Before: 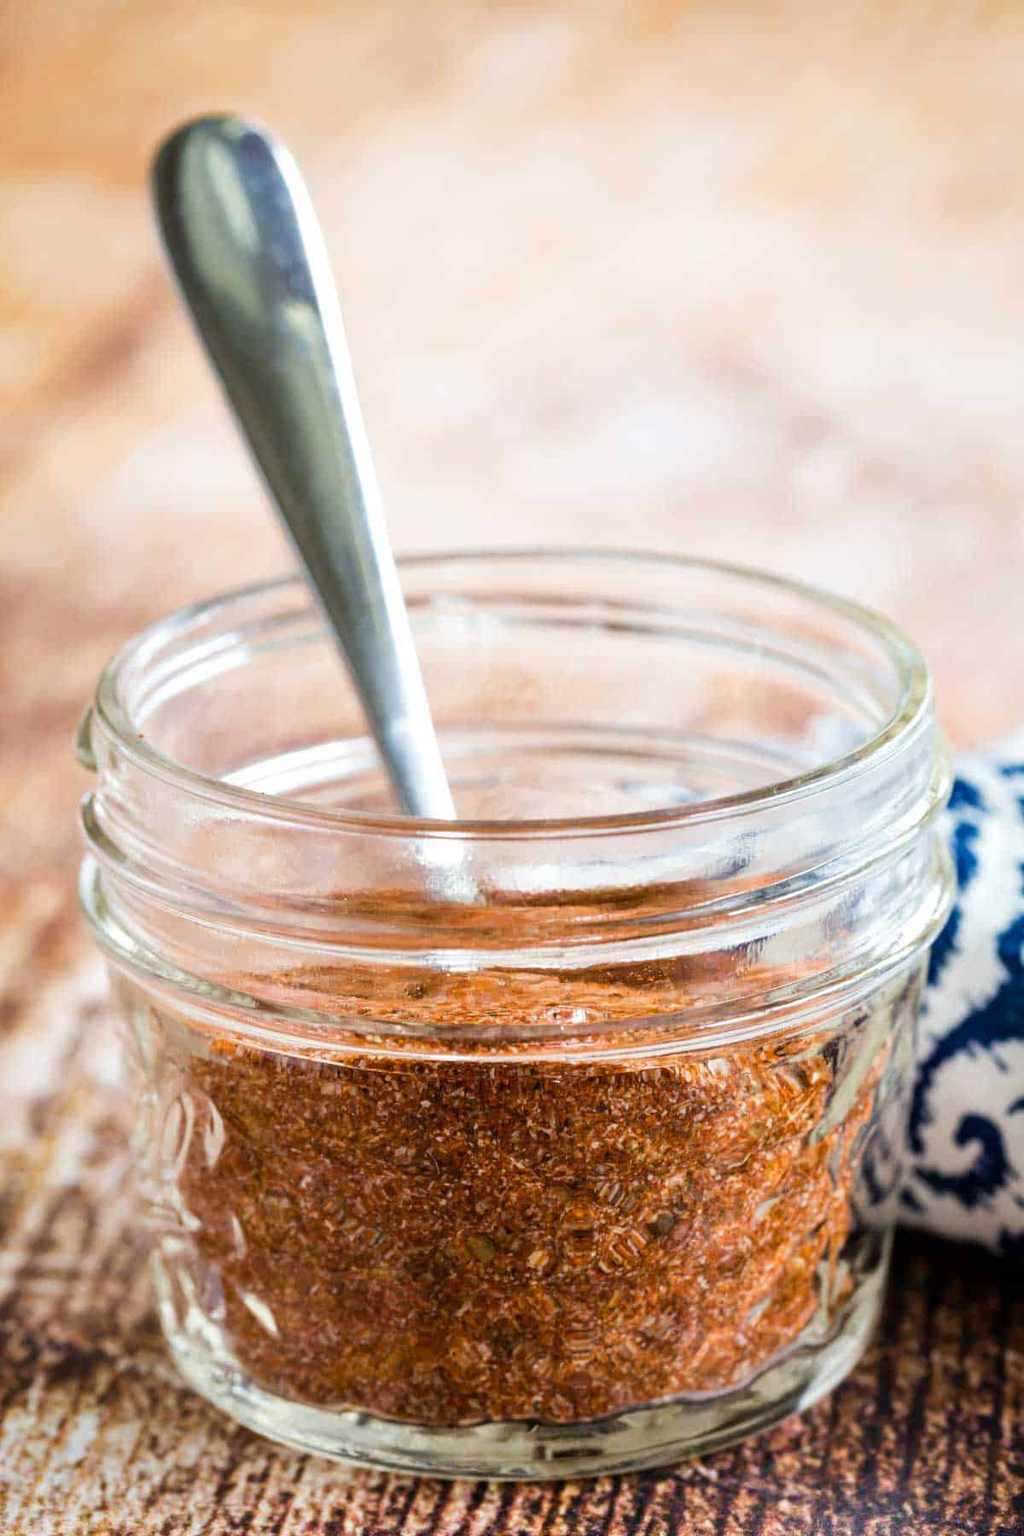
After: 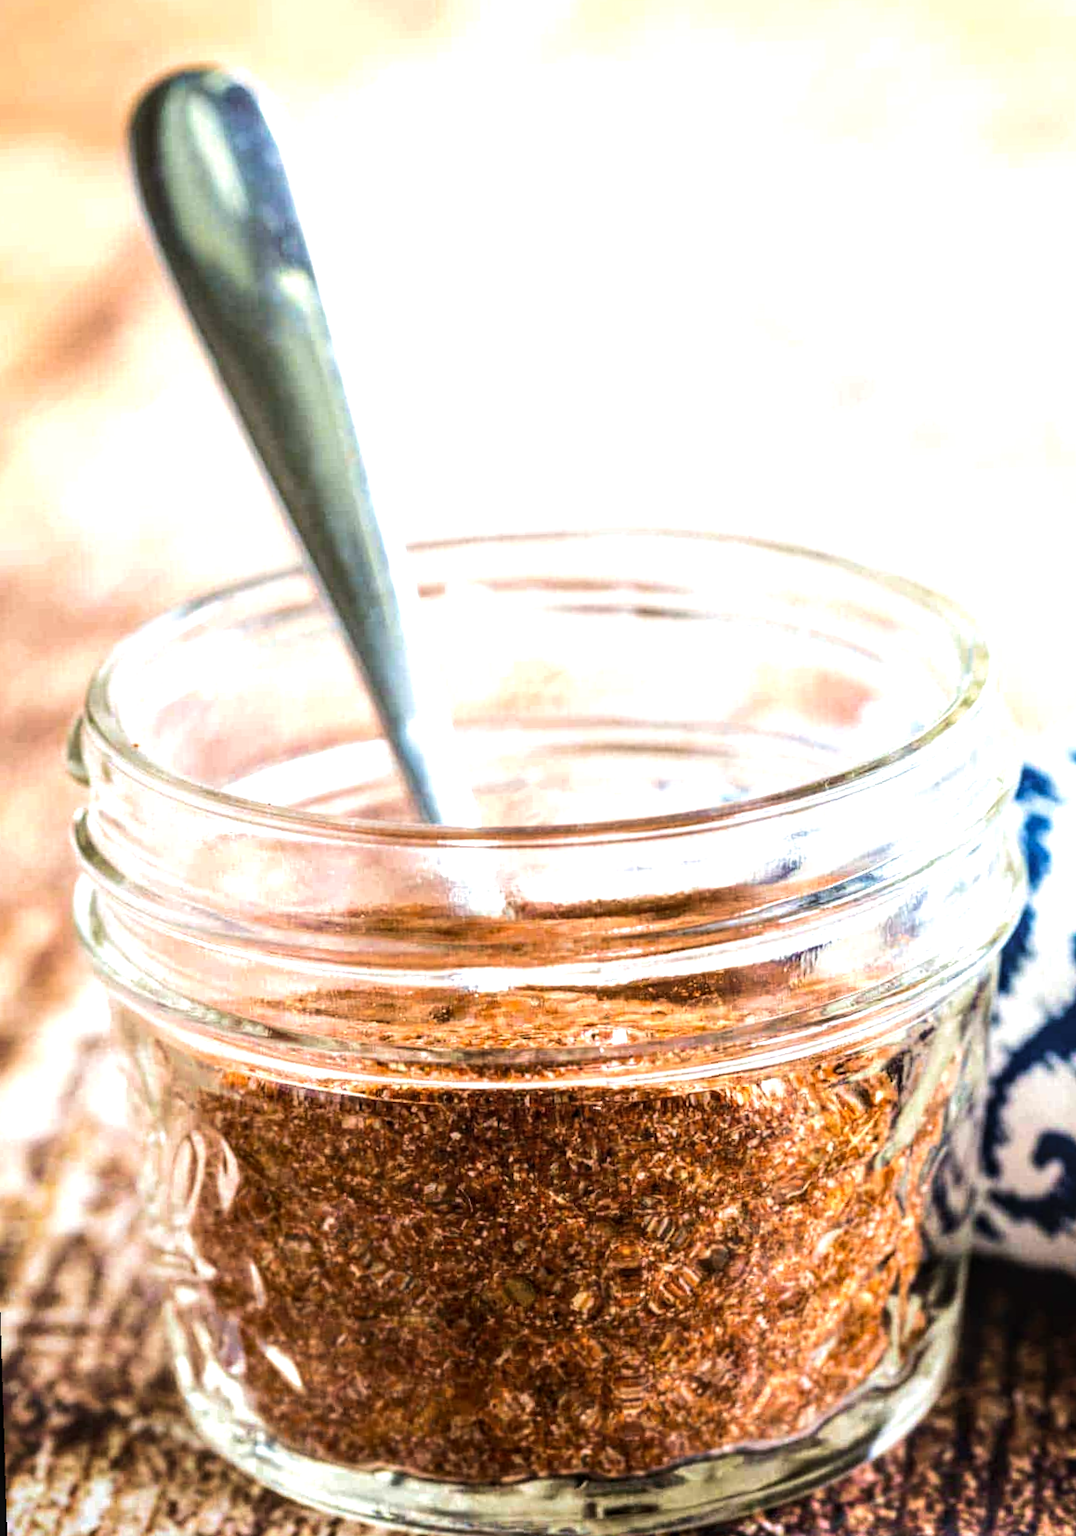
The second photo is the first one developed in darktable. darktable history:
rotate and perspective: rotation -2.12°, lens shift (vertical) 0.009, lens shift (horizontal) -0.008, automatic cropping original format, crop left 0.036, crop right 0.964, crop top 0.05, crop bottom 0.959
local contrast: on, module defaults
crop and rotate: angle -0.5°
velvia: on, module defaults
tone equalizer: -8 EV -0.75 EV, -7 EV -0.7 EV, -6 EV -0.6 EV, -5 EV -0.4 EV, -3 EV 0.4 EV, -2 EV 0.6 EV, -1 EV 0.7 EV, +0 EV 0.75 EV, edges refinement/feathering 500, mask exposure compensation -1.57 EV, preserve details no
